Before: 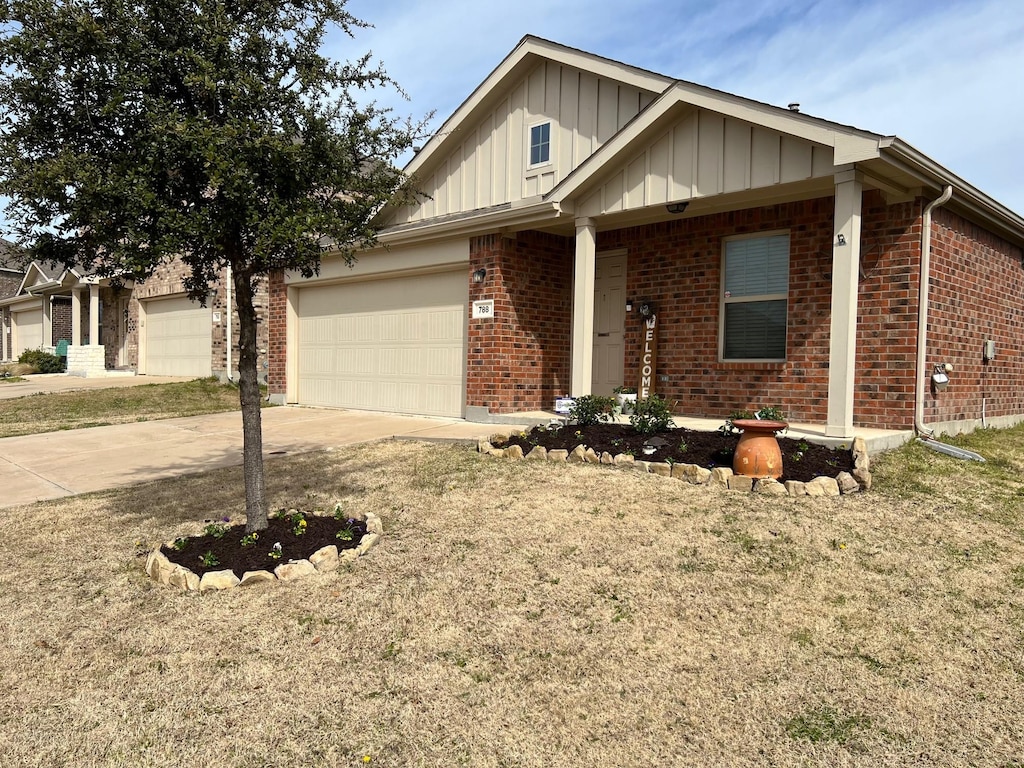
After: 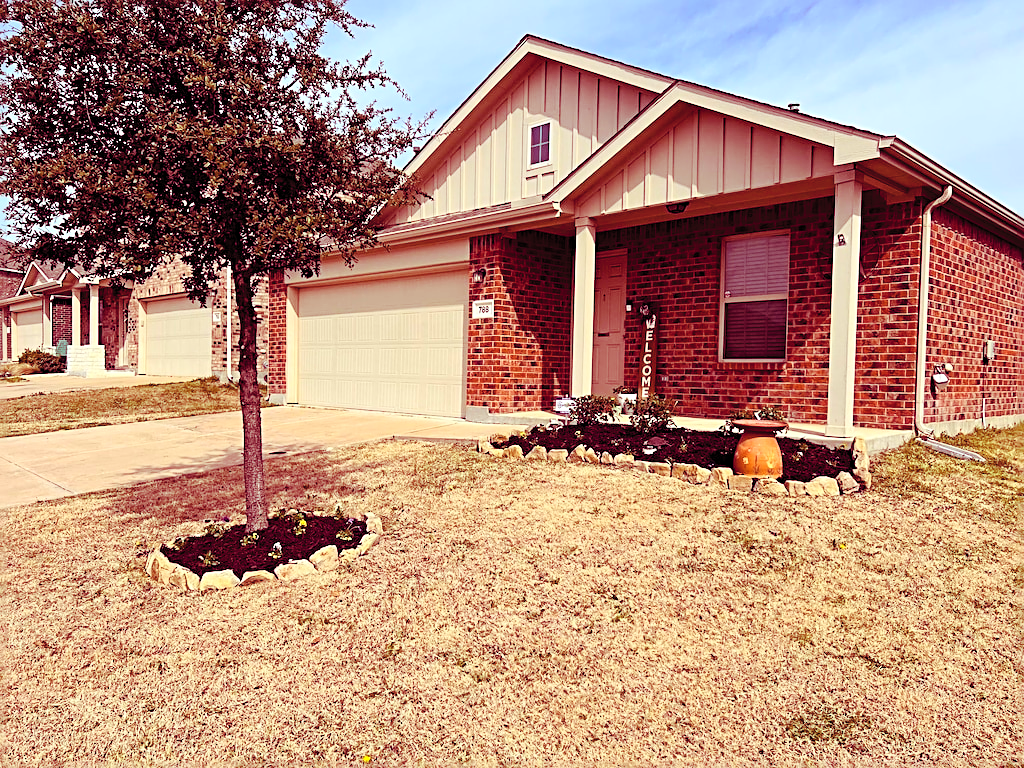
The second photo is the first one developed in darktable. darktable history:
sharpen: radius 2.56, amount 0.636
color balance rgb: shadows lift › luminance -18.752%, shadows lift › chroma 35.115%, perceptual saturation grading › global saturation 31.297%
exposure: compensate highlight preservation false
contrast brightness saturation: contrast 0.139, brightness 0.227
